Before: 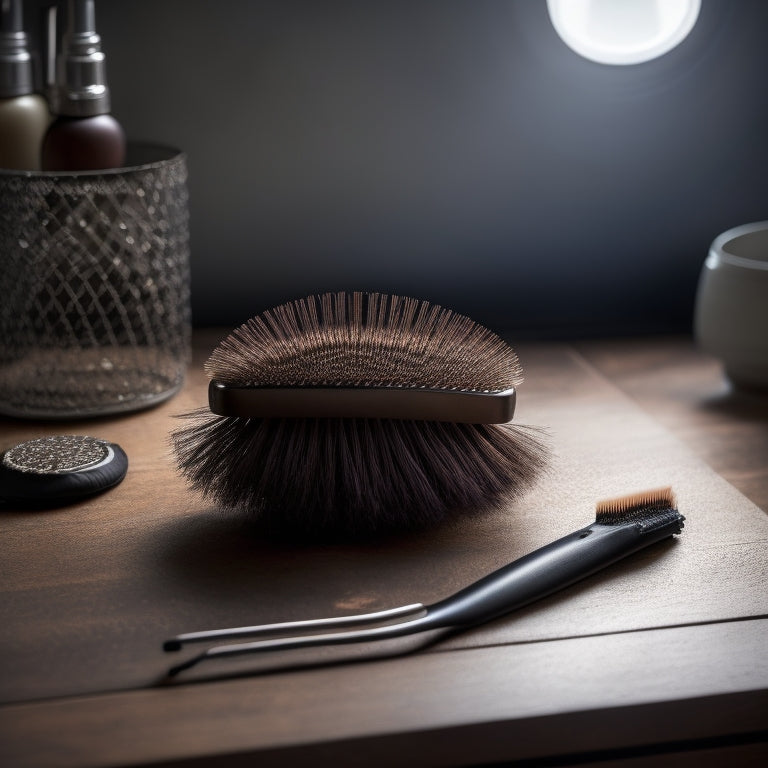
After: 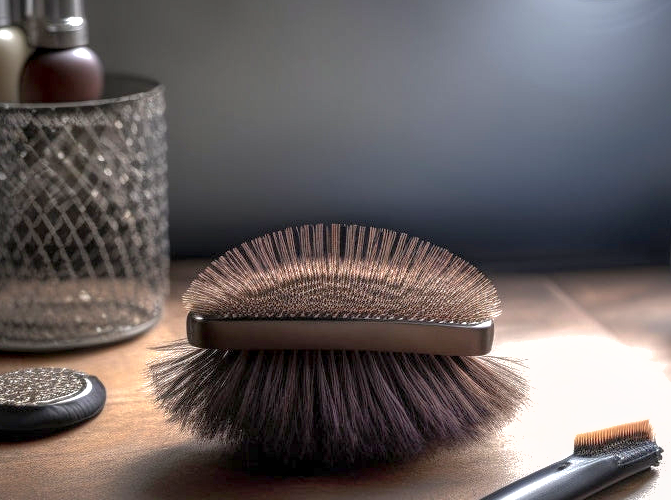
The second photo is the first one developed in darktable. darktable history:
local contrast: on, module defaults
crop: left 2.908%, top 8.954%, right 9.612%, bottom 25.881%
exposure: black level correction 0, exposure 1.001 EV, compensate highlight preservation false
shadows and highlights: on, module defaults
